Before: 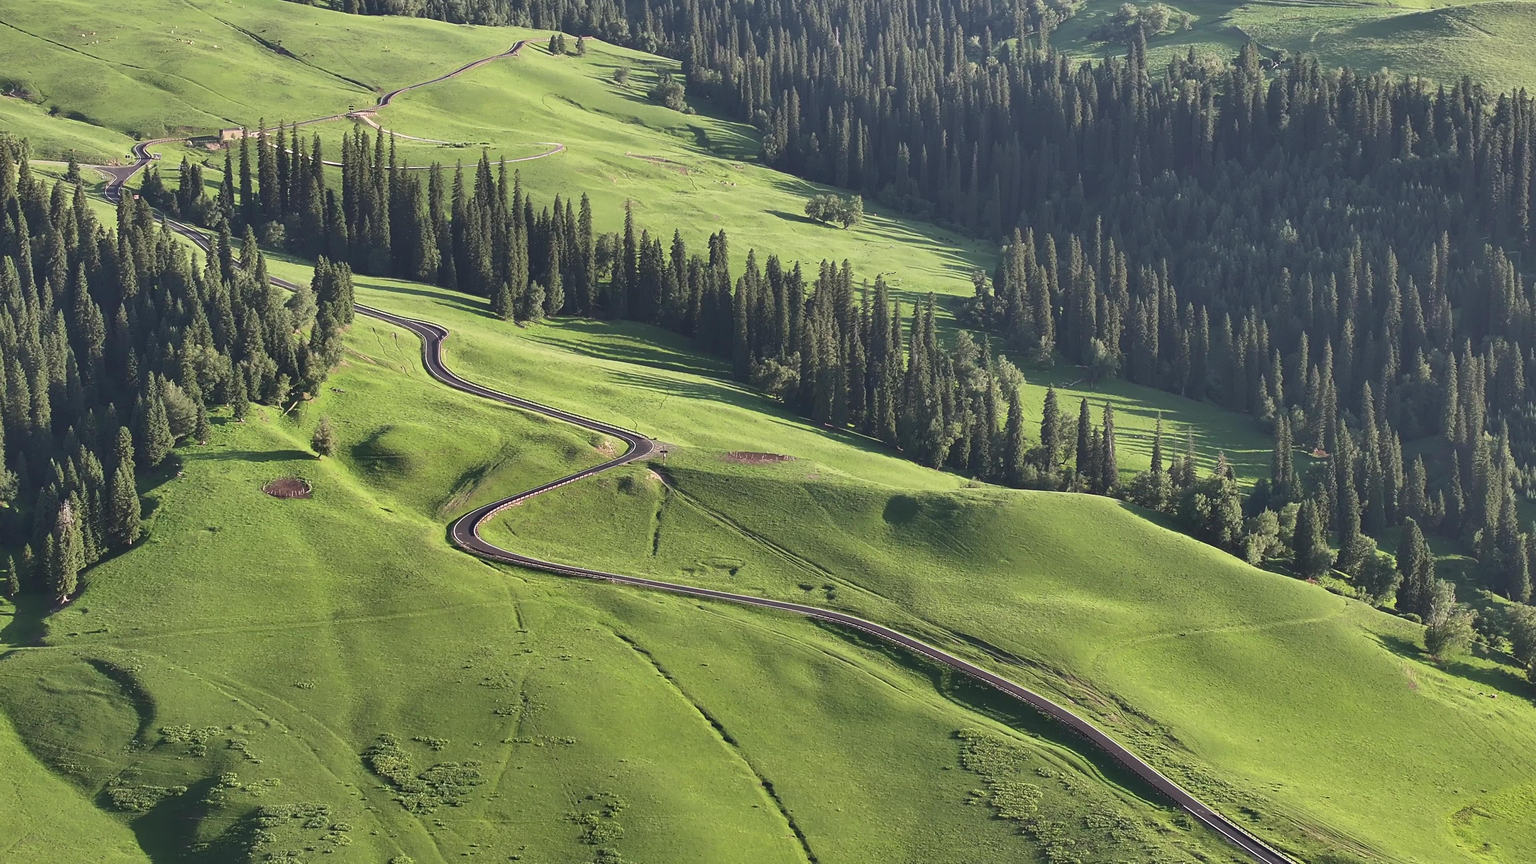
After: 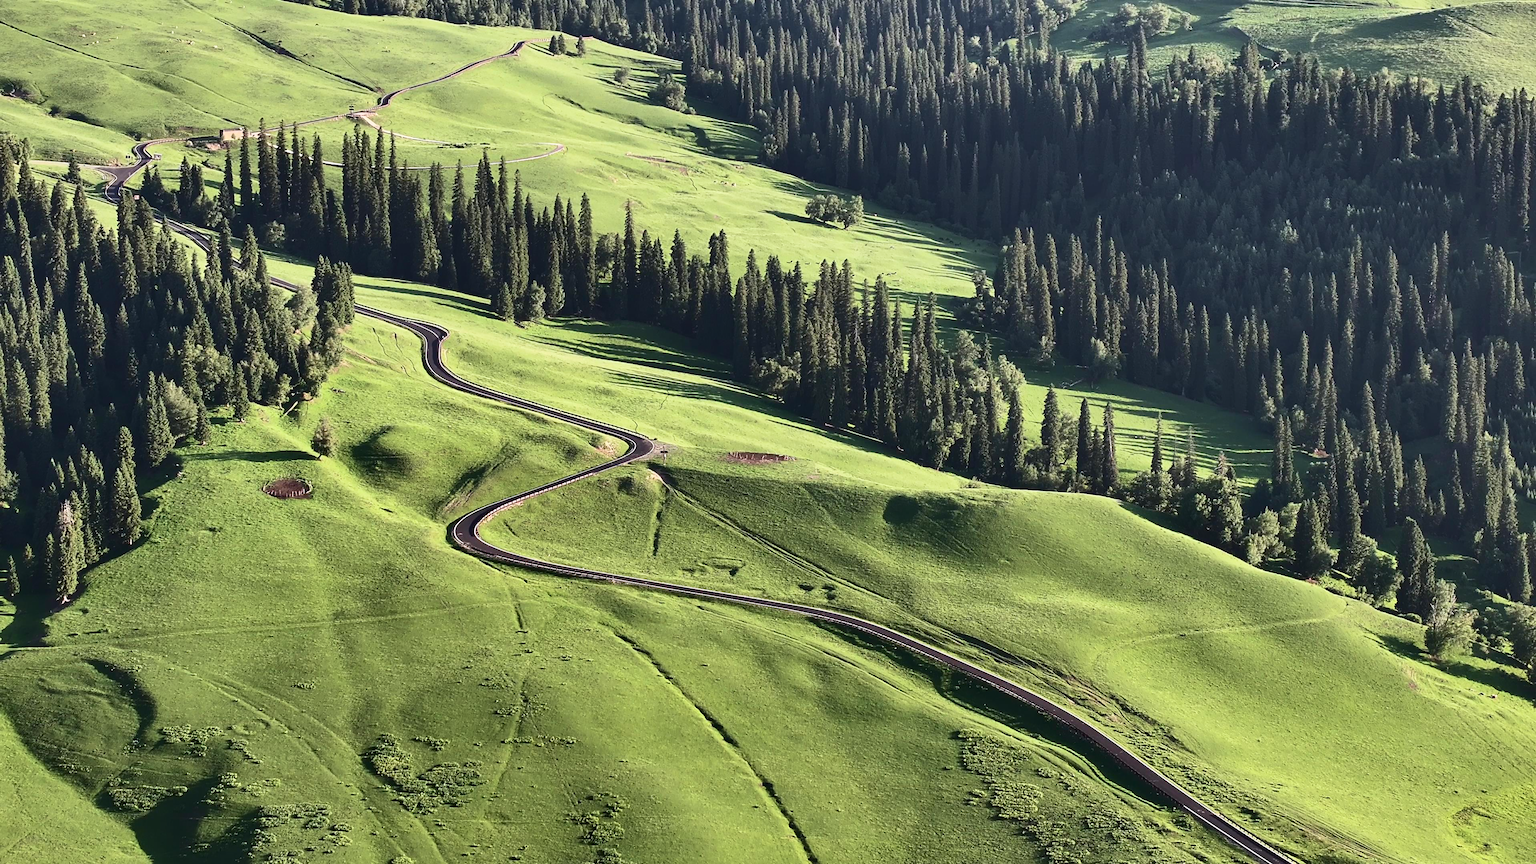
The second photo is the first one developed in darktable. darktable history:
contrast brightness saturation: contrast 0.28
contrast equalizer: octaves 7, y [[0.6 ×6], [0.55 ×6], [0 ×6], [0 ×6], [0 ×6]], mix 0.15
velvia: strength 15%
